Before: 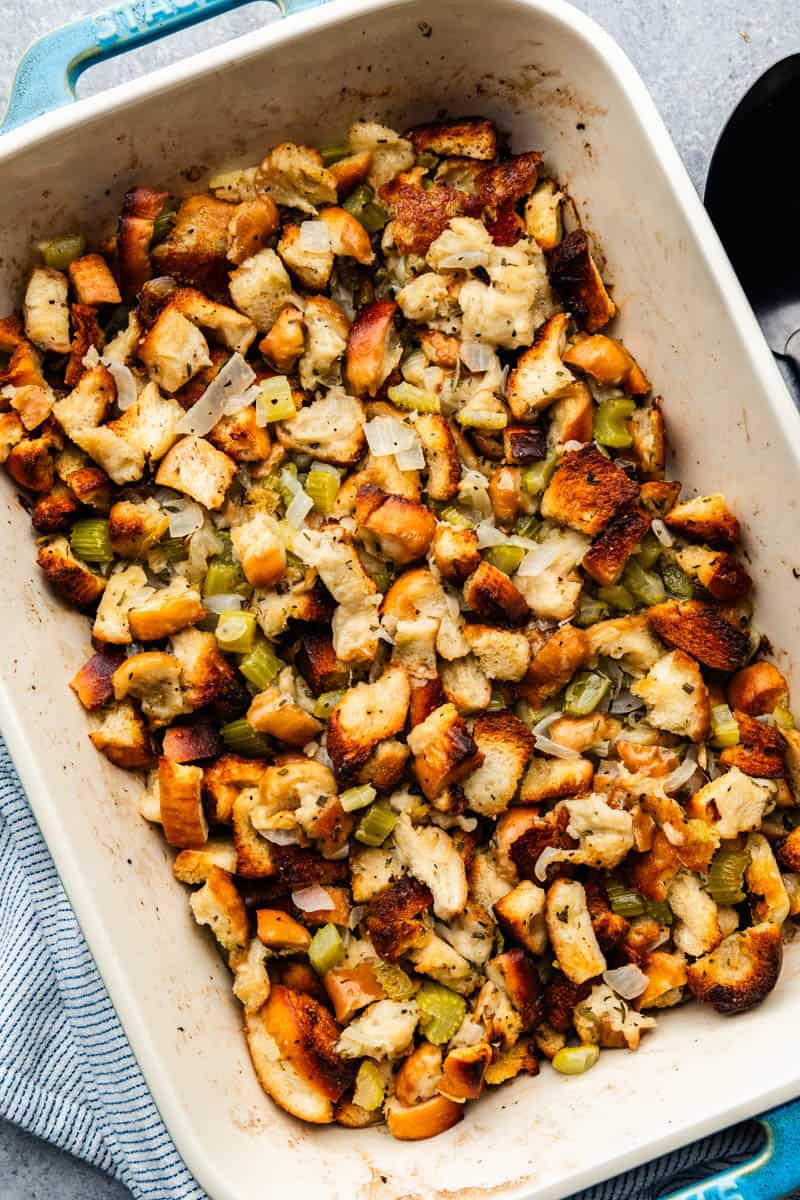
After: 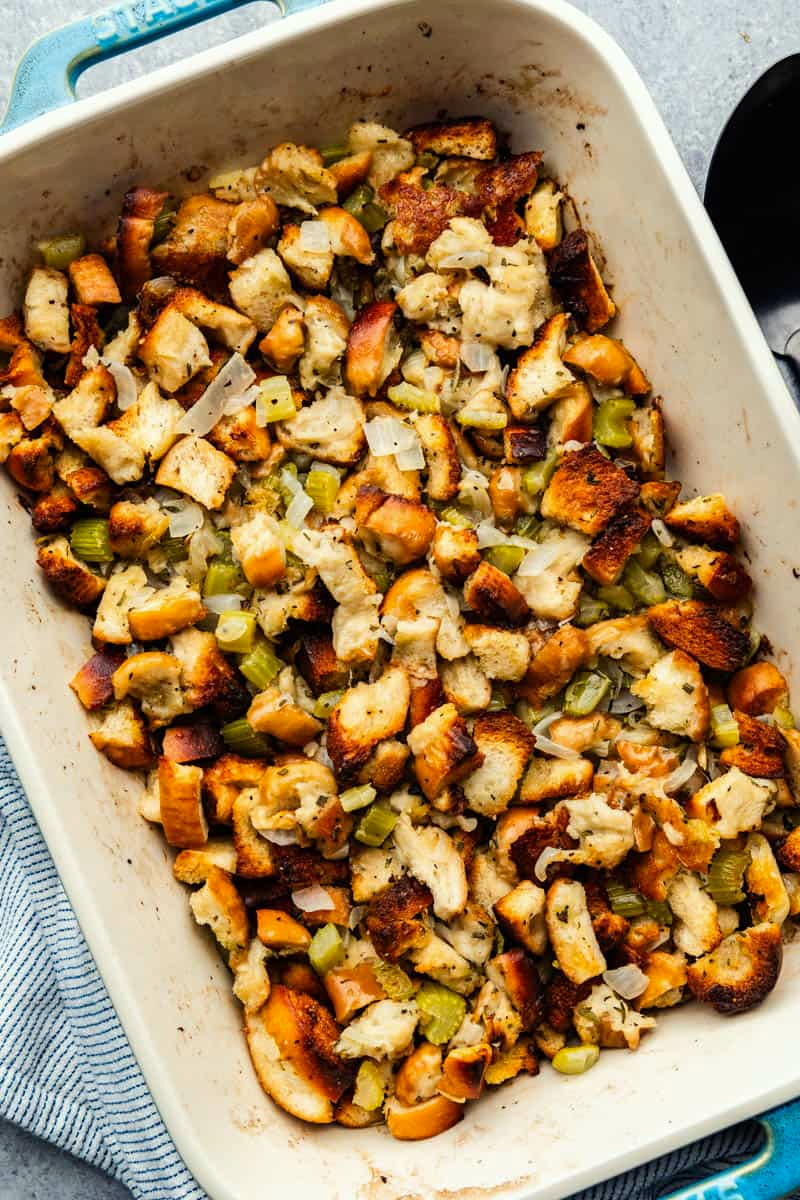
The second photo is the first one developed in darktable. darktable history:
color correction: highlights a* -2.56, highlights b* 2.58
